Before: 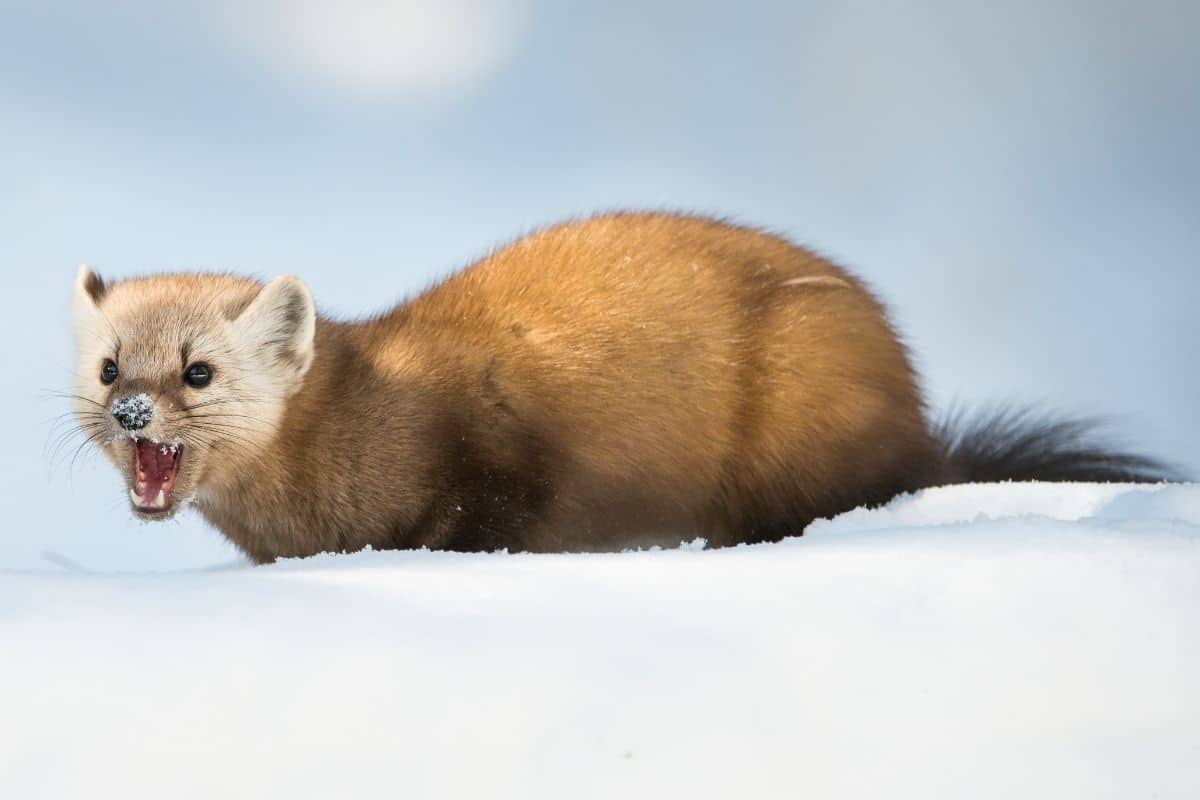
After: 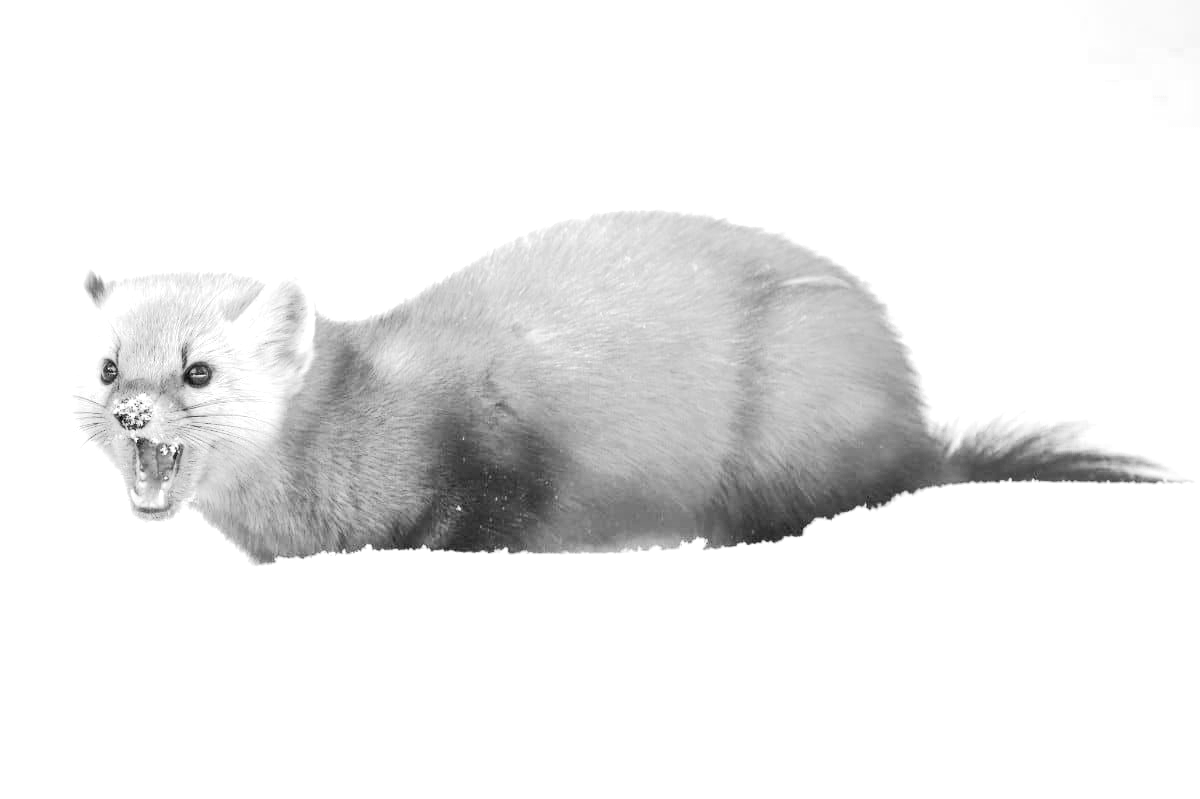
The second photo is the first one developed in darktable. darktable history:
tone equalizer: -8 EV 1.97 EV, -7 EV 1.97 EV, -6 EV 1.97 EV, -5 EV 1.98 EV, -4 EV 1.96 EV, -3 EV 1.49 EV, -2 EV 0.977 EV, -1 EV 0.502 EV, edges refinement/feathering 500, mask exposure compensation -1.57 EV, preserve details no
crop: bottom 0.073%
color zones: curves: ch0 [(0, 0.613) (0.01, 0.613) (0.245, 0.448) (0.498, 0.529) (0.642, 0.665) (0.879, 0.777) (0.99, 0.613)]; ch1 [(0, 0) (0.143, 0) (0.286, 0) (0.429, 0) (0.571, 0) (0.714, 0) (0.857, 0)]
